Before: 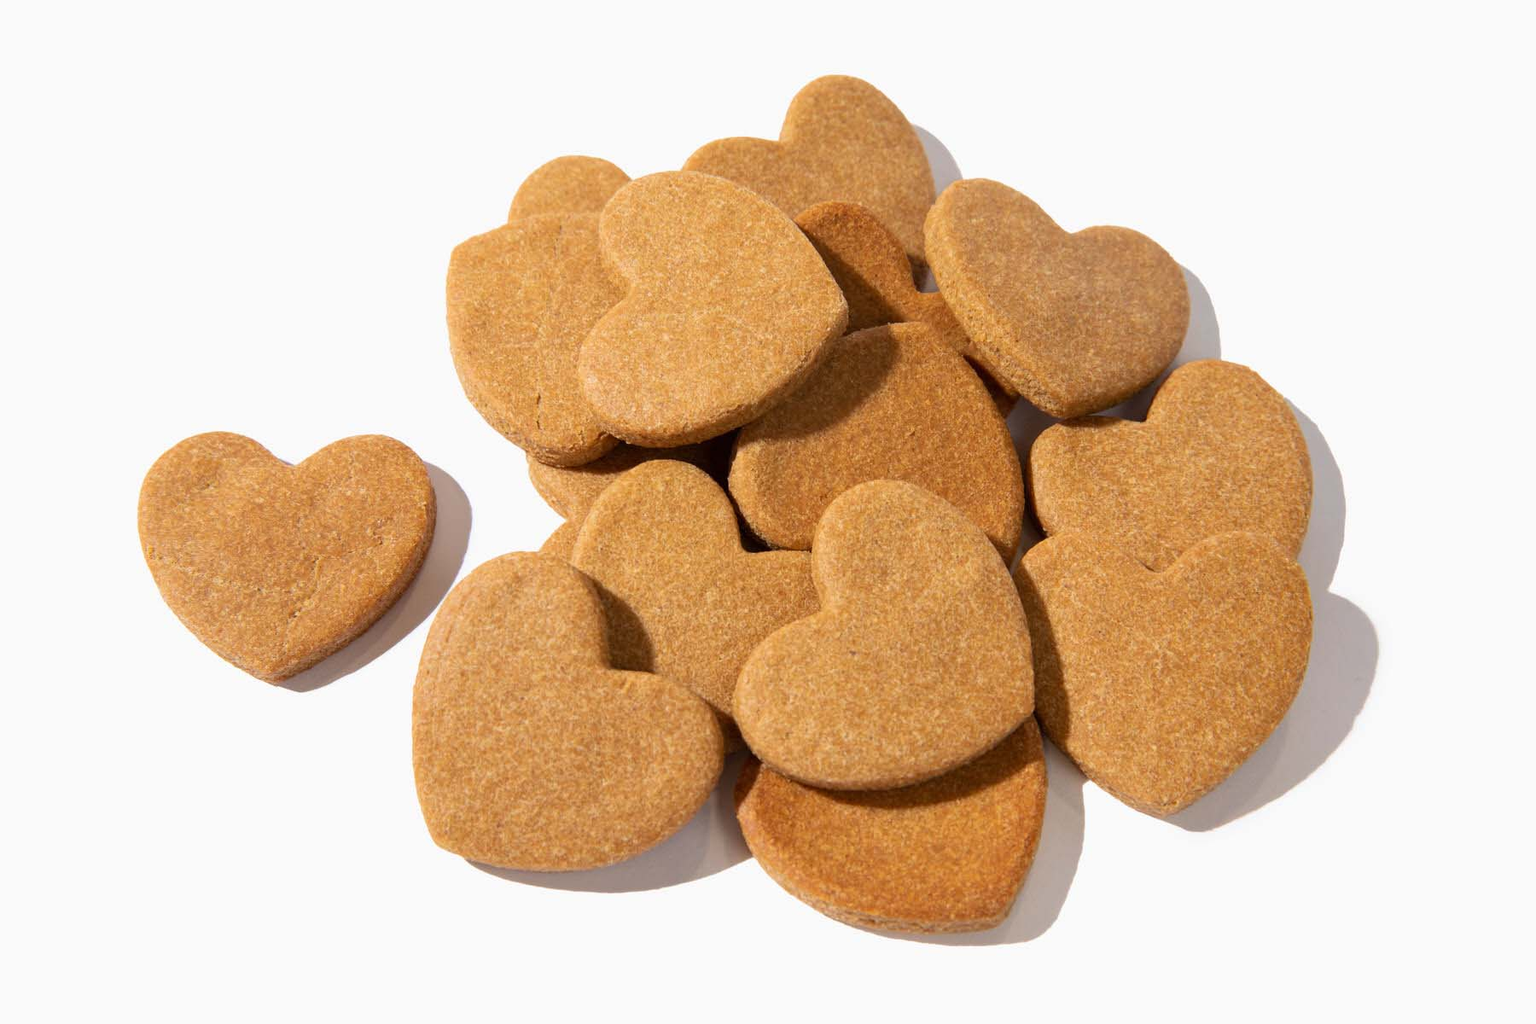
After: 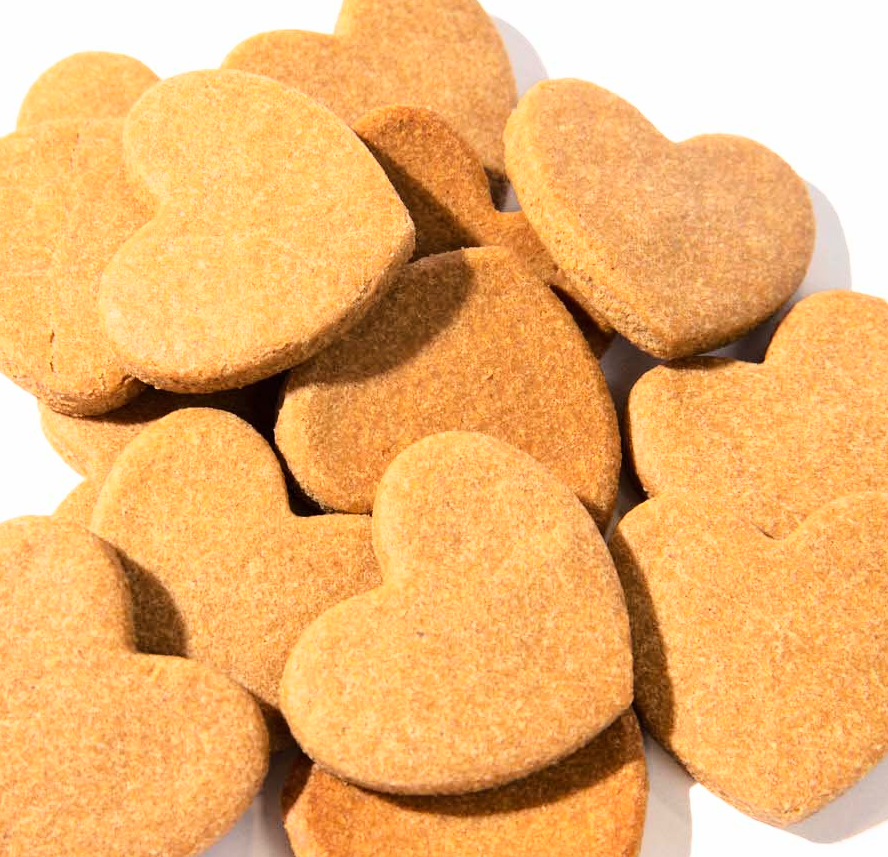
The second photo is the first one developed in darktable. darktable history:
crop: left 32.204%, top 10.934%, right 18.454%, bottom 17.585%
base curve: curves: ch0 [(0, 0) (0.028, 0.03) (0.121, 0.232) (0.46, 0.748) (0.859, 0.968) (1, 1)]
